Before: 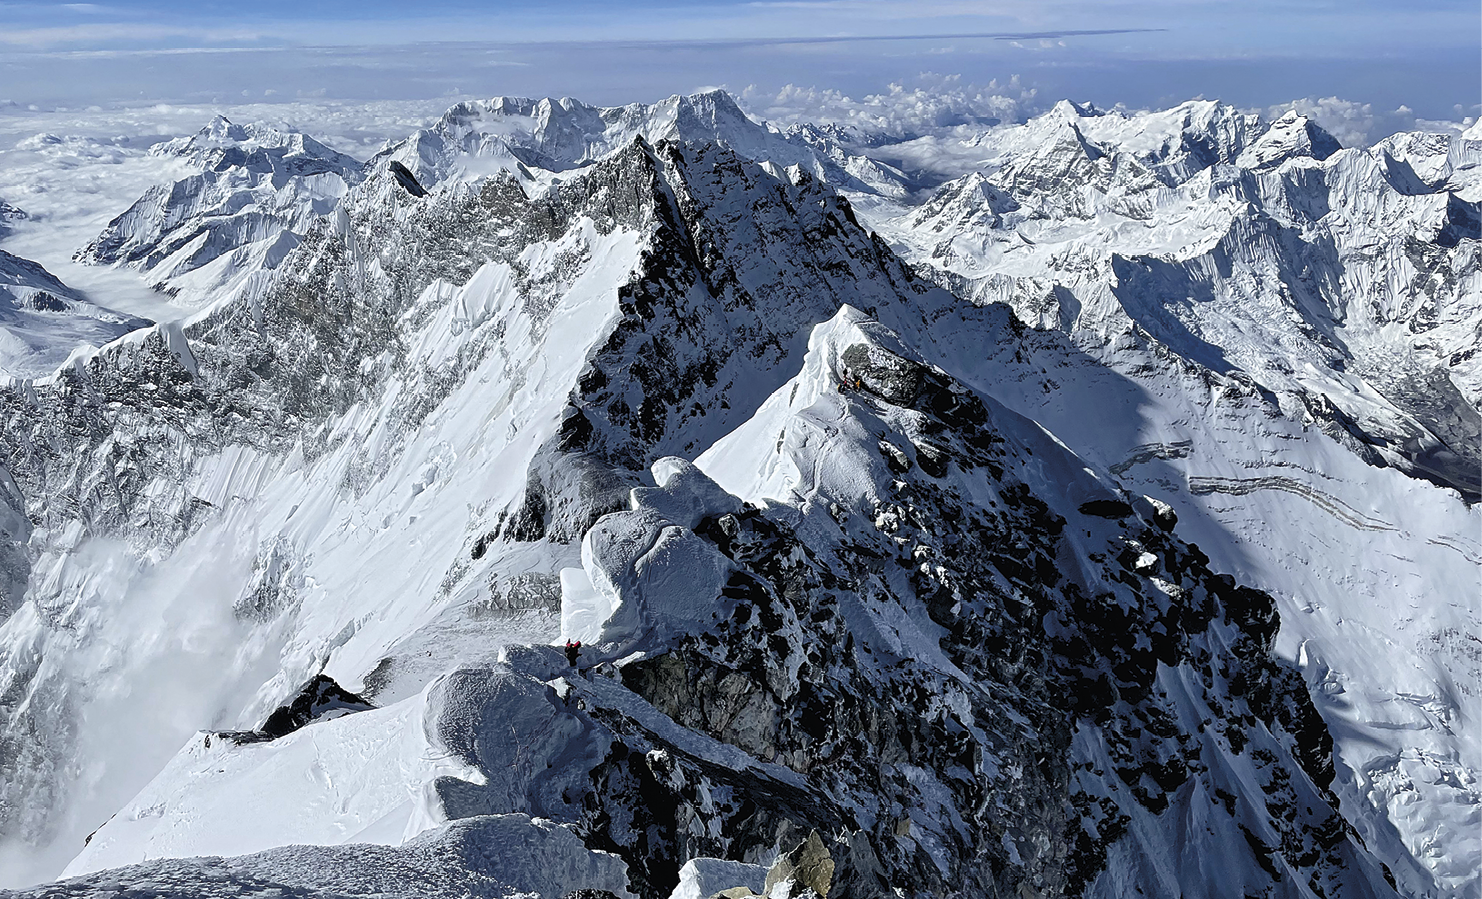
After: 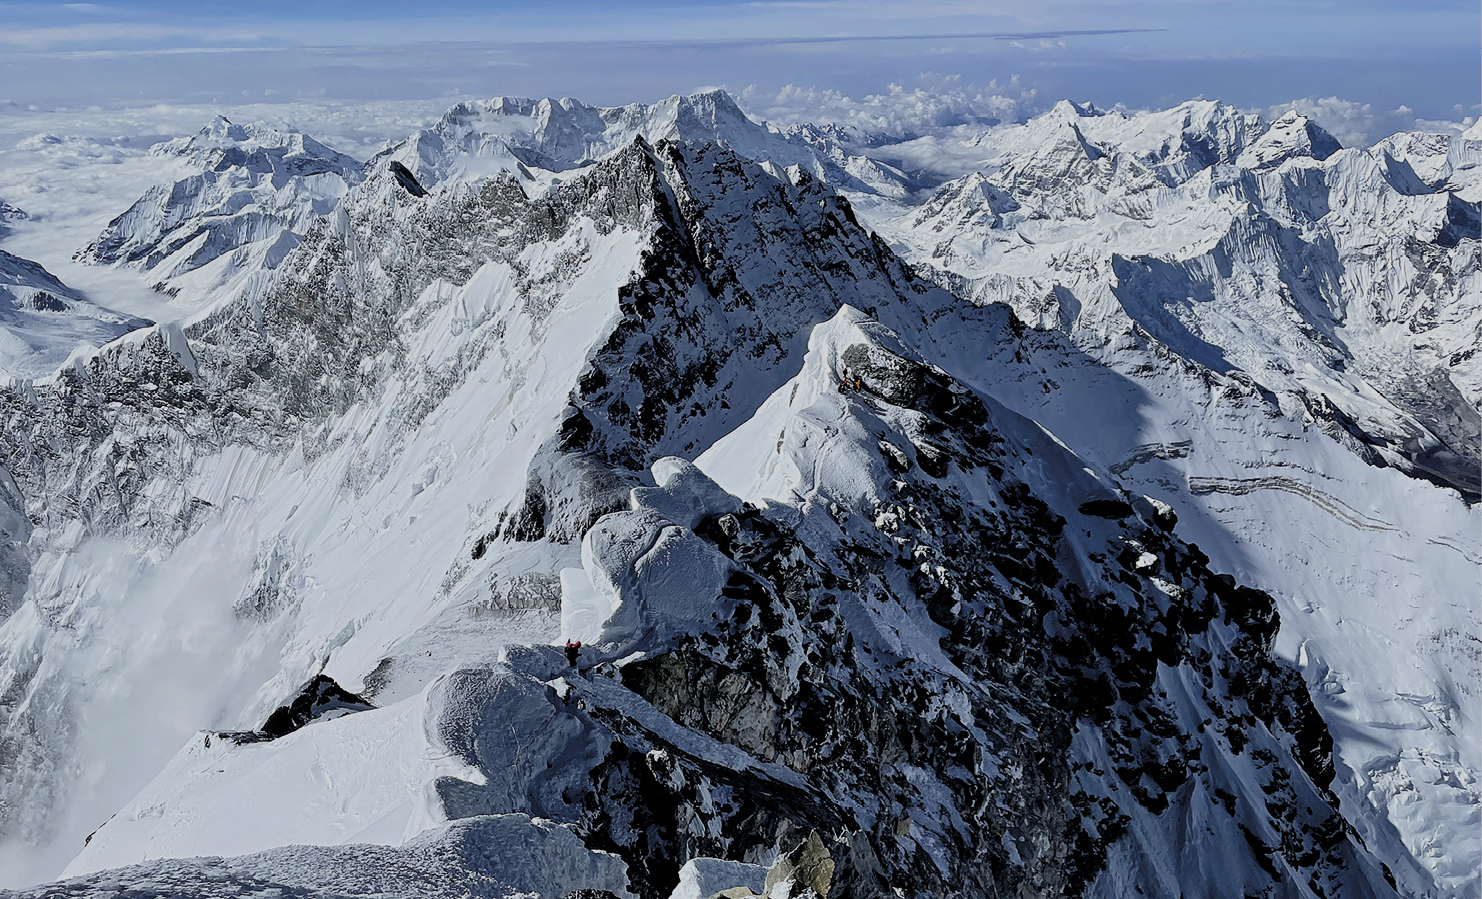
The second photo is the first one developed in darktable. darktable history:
filmic rgb: black relative exposure -7.65 EV, white relative exposure 4.56 EV, hardness 3.61, color science v6 (2022), iterations of high-quality reconstruction 0
color zones: curves: ch0 [(0, 0.5) (0.143, 0.5) (0.286, 0.456) (0.429, 0.5) (0.571, 0.5) (0.714, 0.5) (0.857, 0.5) (1, 0.5)]; ch1 [(0, 0.5) (0.143, 0.5) (0.286, 0.422) (0.429, 0.5) (0.571, 0.5) (0.714, 0.5) (0.857, 0.5) (1, 0.5)]
